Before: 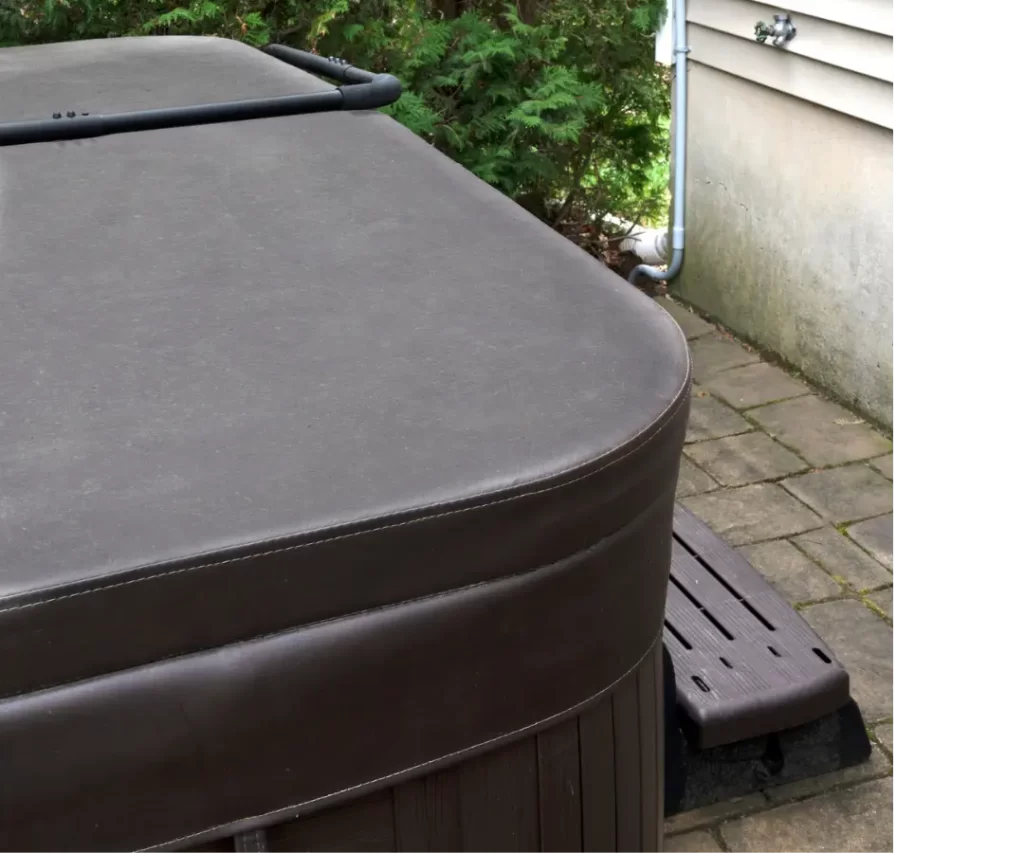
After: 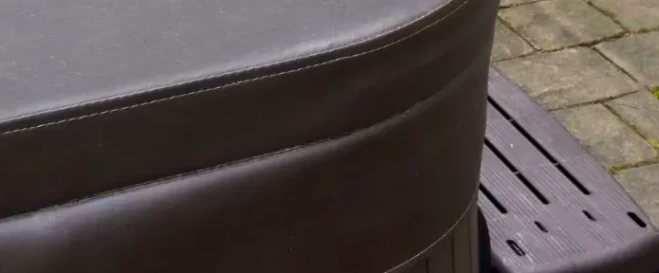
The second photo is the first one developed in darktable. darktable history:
crop: left 18.091%, top 51.13%, right 17.525%, bottom 16.85%
color balance rgb: perceptual saturation grading › global saturation 20%, global vibrance 20%
